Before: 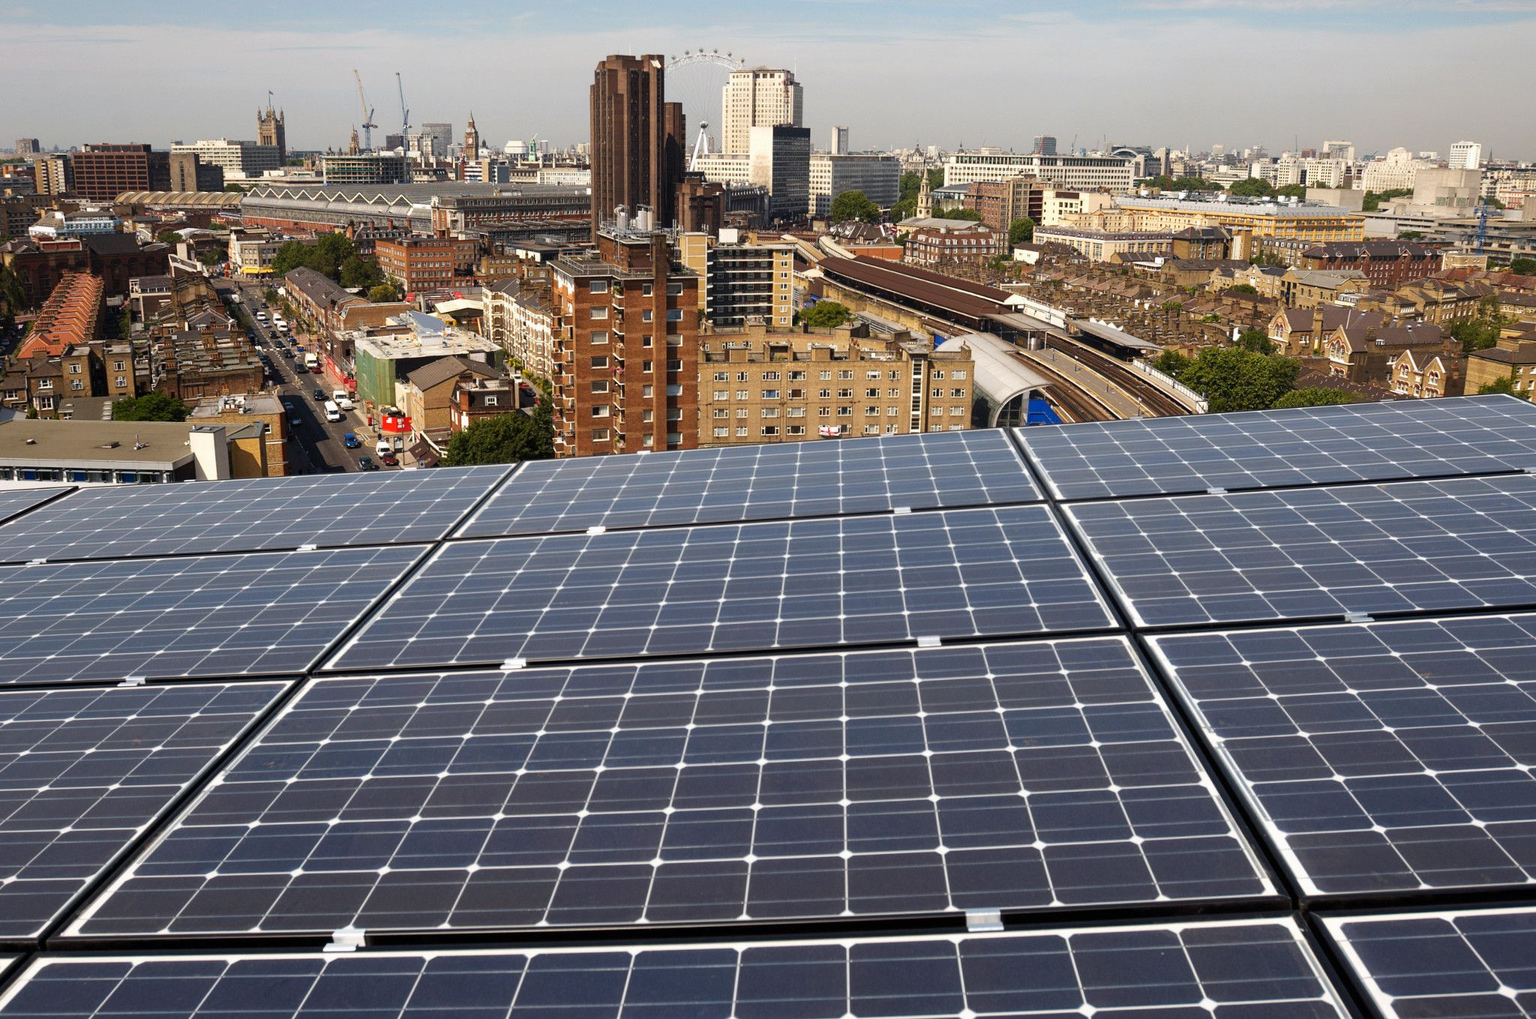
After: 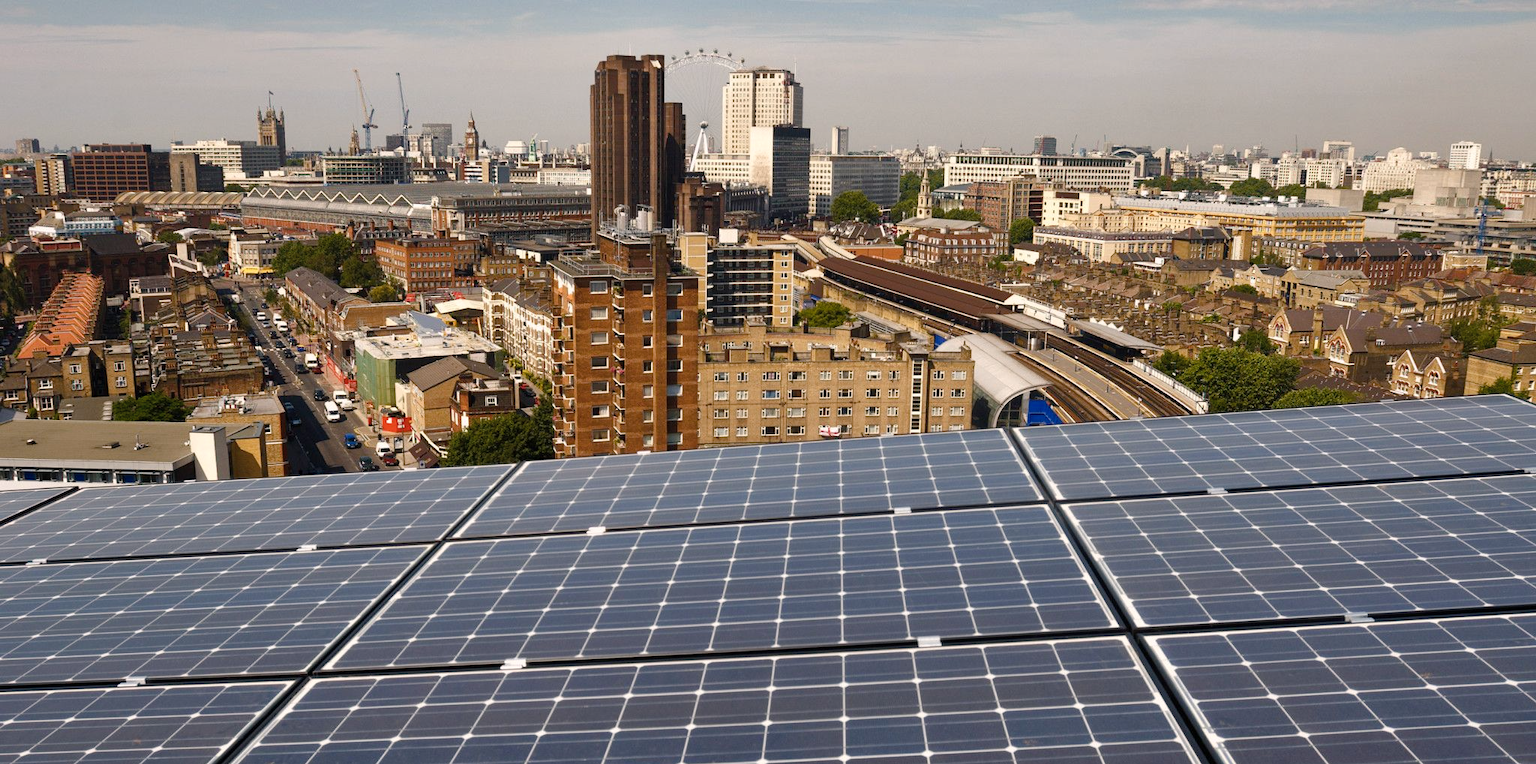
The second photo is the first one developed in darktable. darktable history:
color balance rgb: shadows lift › chroma 0.748%, shadows lift › hue 111.83°, highlights gain › chroma 1.656%, highlights gain › hue 57.24°, perceptual saturation grading › global saturation 20%, perceptual saturation grading › highlights -25.147%, perceptual saturation grading › shadows 25.937%, global vibrance 20%
color correction: highlights b* -0.041, saturation 0.796
crop: bottom 24.991%
shadows and highlights: soften with gaussian
